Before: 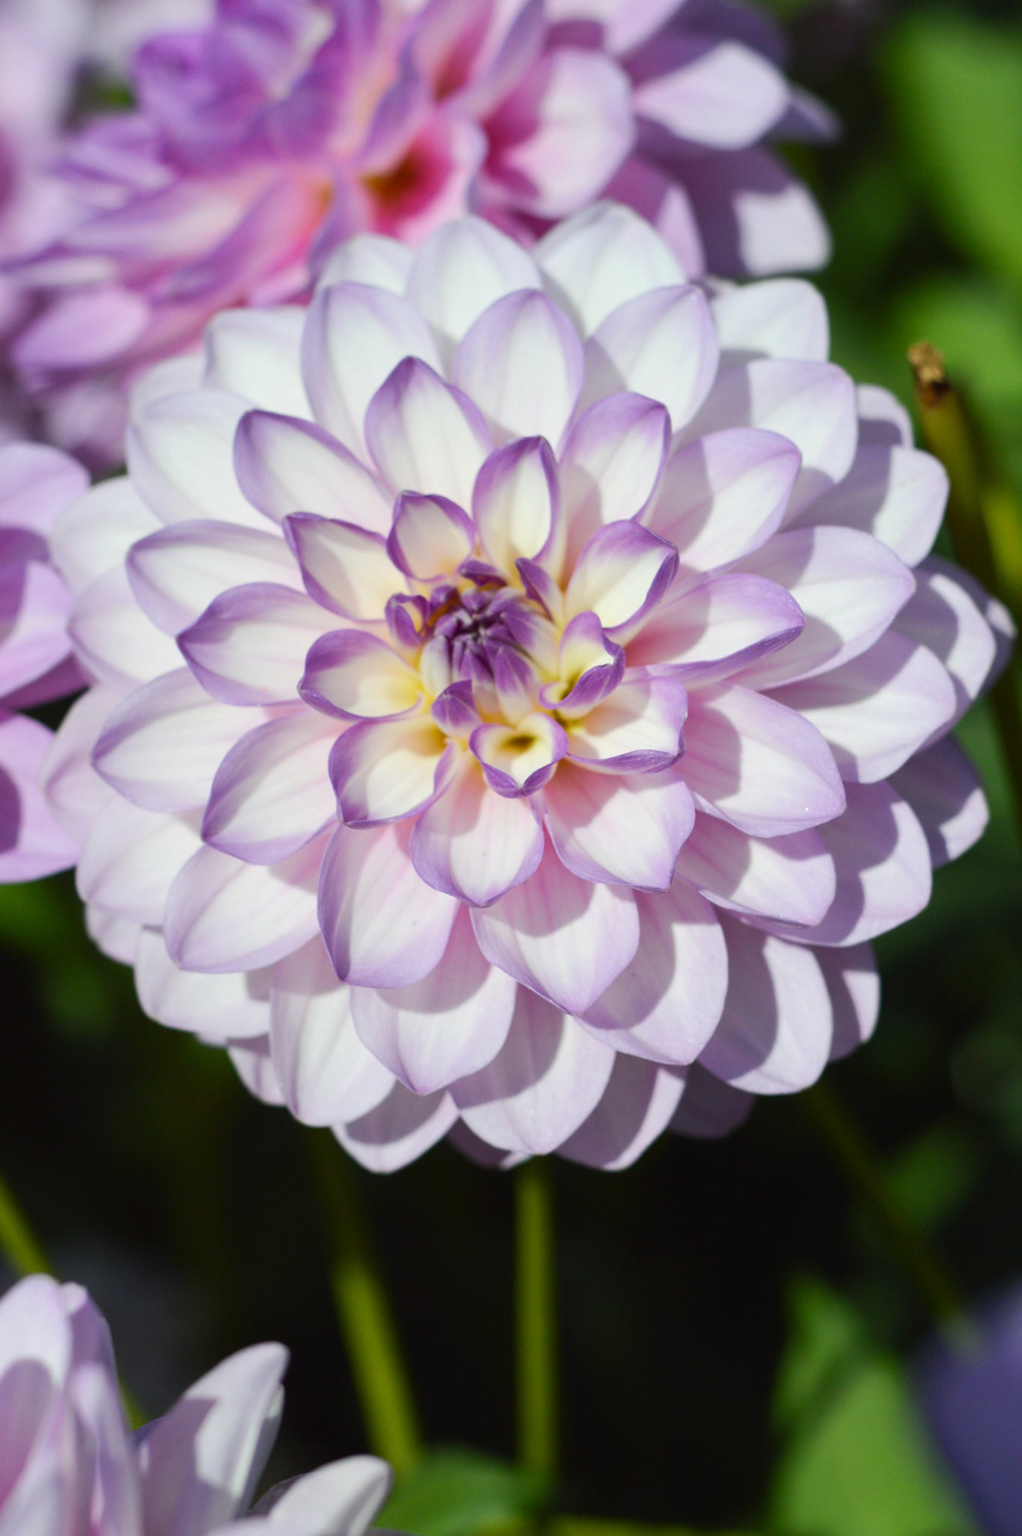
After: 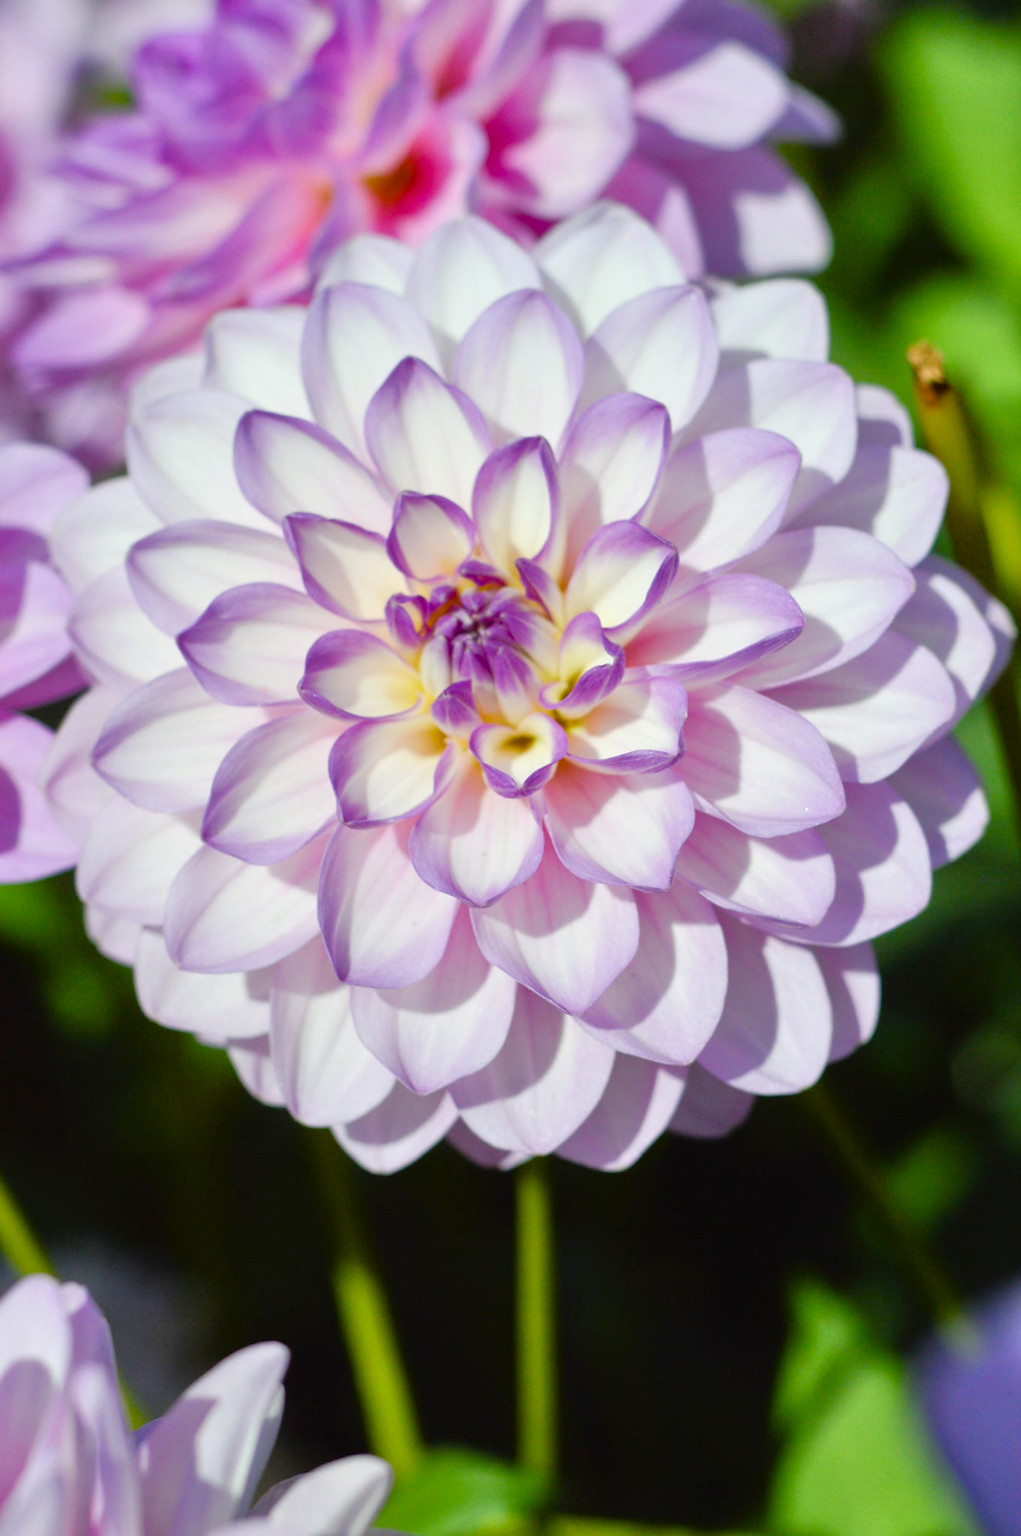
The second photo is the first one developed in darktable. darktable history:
color balance rgb: perceptual saturation grading › global saturation 20%, perceptual saturation grading › highlights -25%, perceptual saturation grading › shadows 25%
tone equalizer: -7 EV 0.15 EV, -6 EV 0.6 EV, -5 EV 1.15 EV, -4 EV 1.33 EV, -3 EV 1.15 EV, -2 EV 0.6 EV, -1 EV 0.15 EV, mask exposure compensation -0.5 EV
